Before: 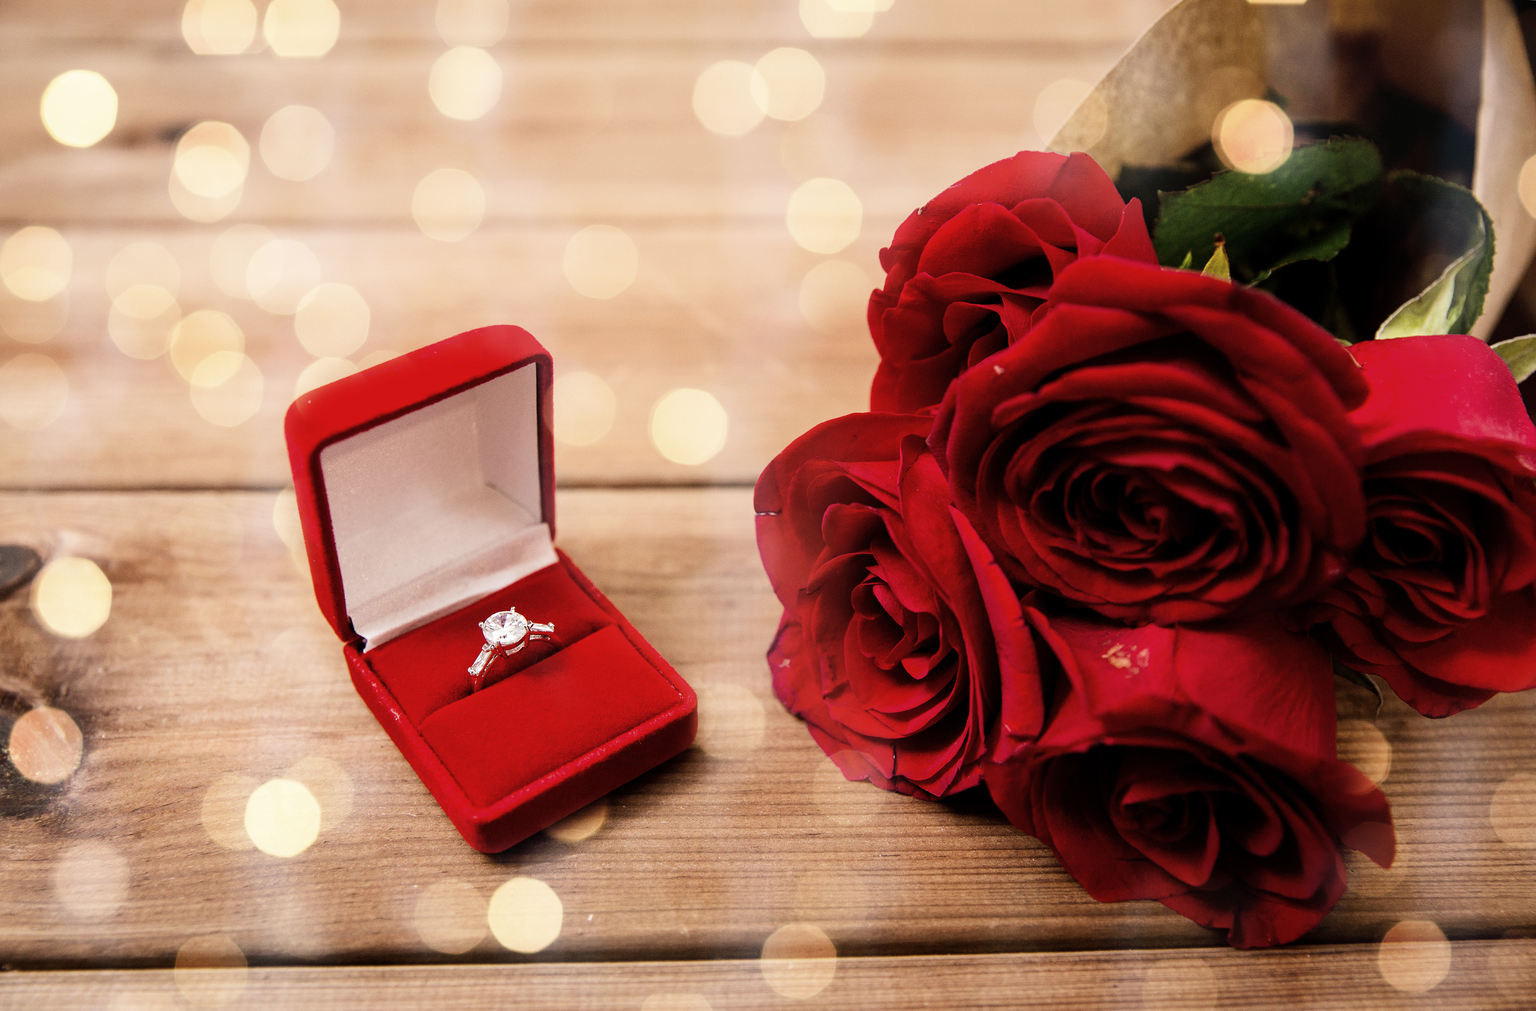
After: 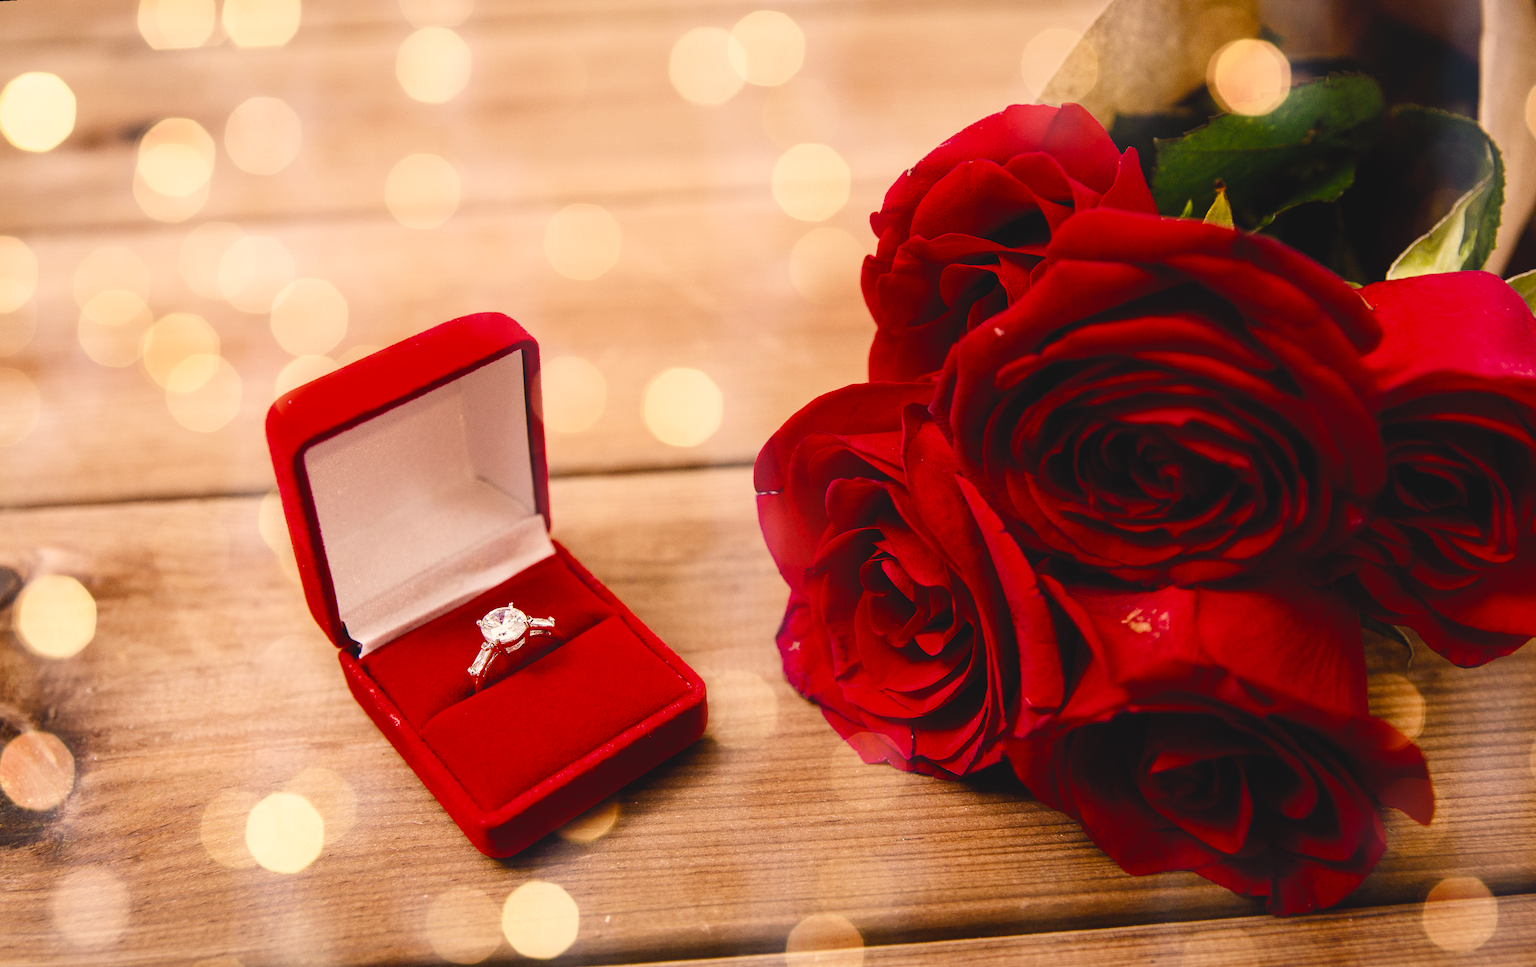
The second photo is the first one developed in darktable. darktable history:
rotate and perspective: rotation -3°, crop left 0.031, crop right 0.968, crop top 0.07, crop bottom 0.93
color balance rgb: shadows lift › chroma 2%, shadows lift › hue 247.2°, power › chroma 0.3%, power › hue 25.2°, highlights gain › chroma 3%, highlights gain › hue 60°, global offset › luminance 0.75%, perceptual saturation grading › global saturation 20%, perceptual saturation grading › highlights -20%, perceptual saturation grading › shadows 30%, global vibrance 20%
